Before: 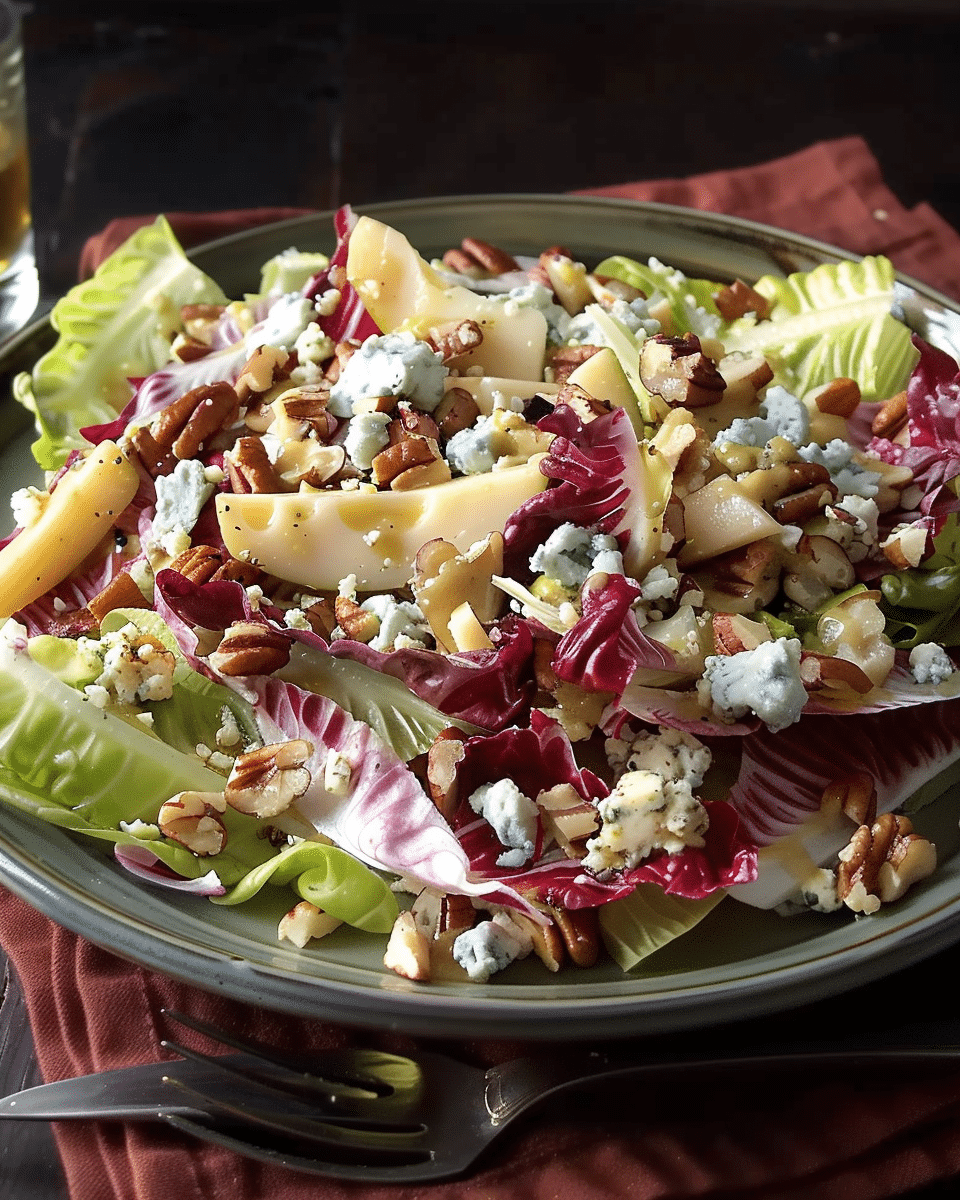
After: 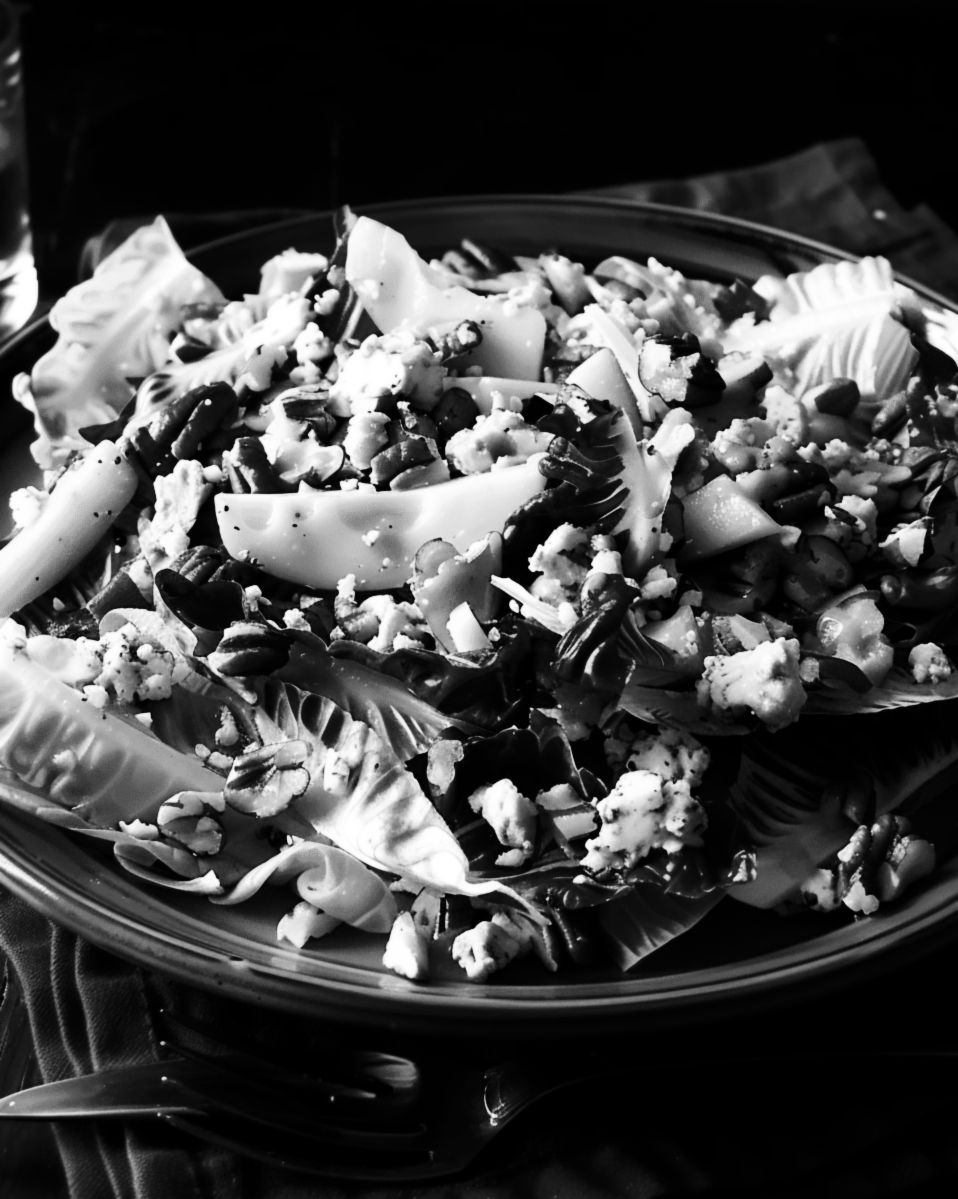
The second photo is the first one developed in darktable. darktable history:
lowpass: radius 0.76, contrast 1.56, saturation 0, unbound 0
contrast brightness saturation: contrast 0.13, brightness -0.24, saturation 0.14
crop and rotate: left 0.126%
